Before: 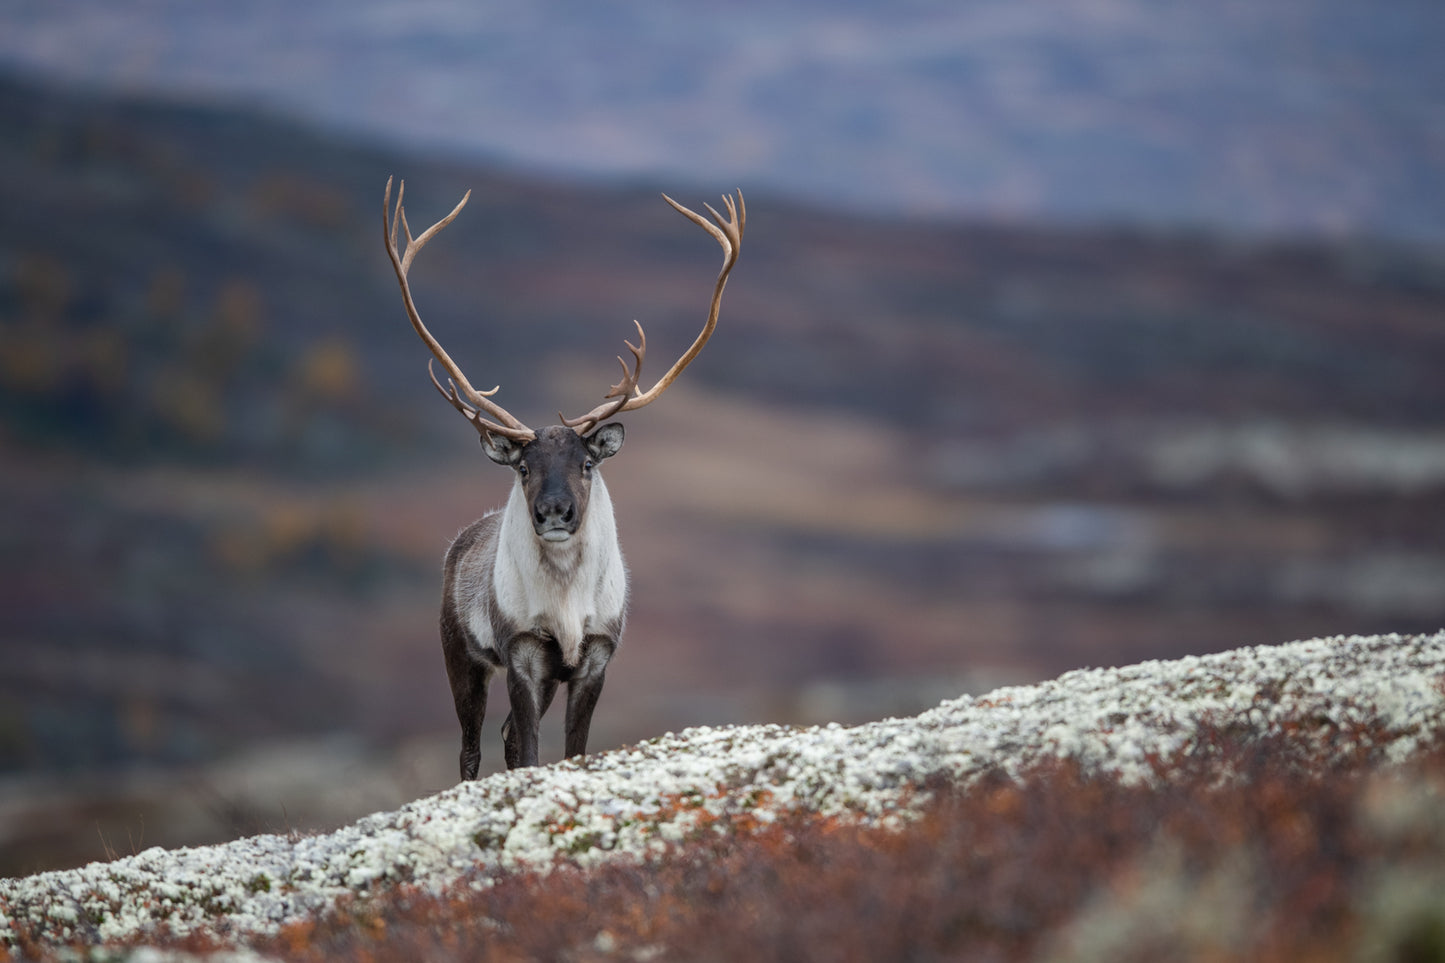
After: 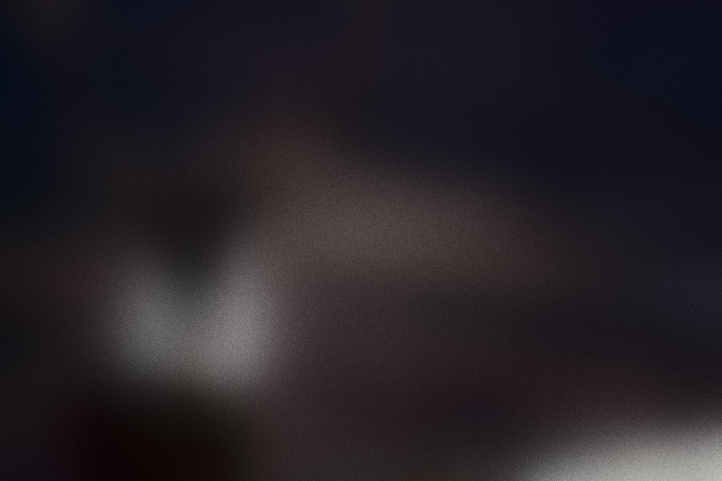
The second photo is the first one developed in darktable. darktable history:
grain: coarseness 0.09 ISO
lowpass: radius 31.92, contrast 1.72, brightness -0.98, saturation 0.94
crop: left 25%, top 25%, right 25%, bottom 25%
